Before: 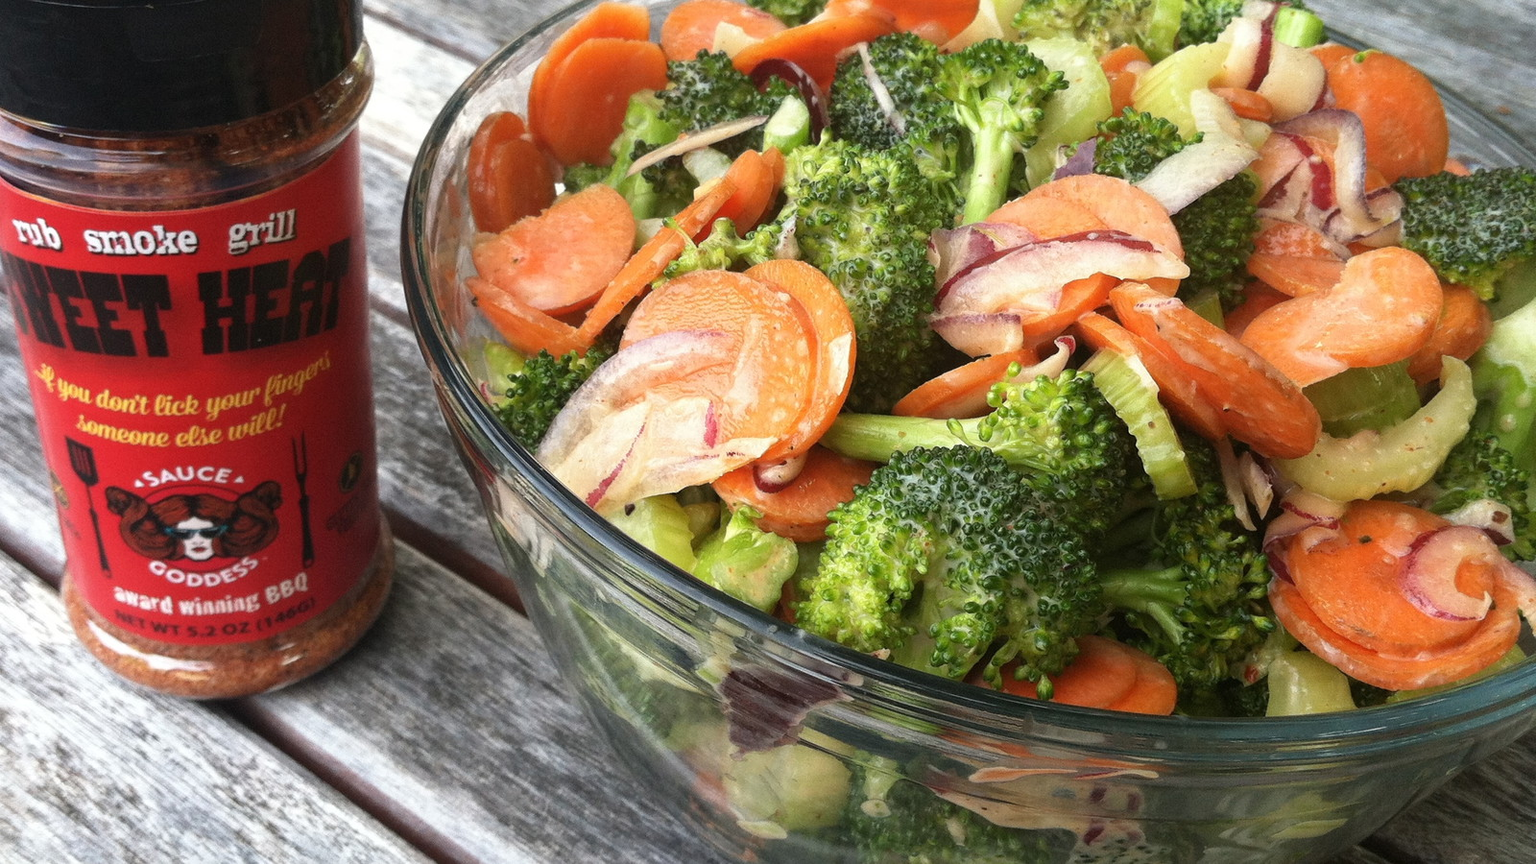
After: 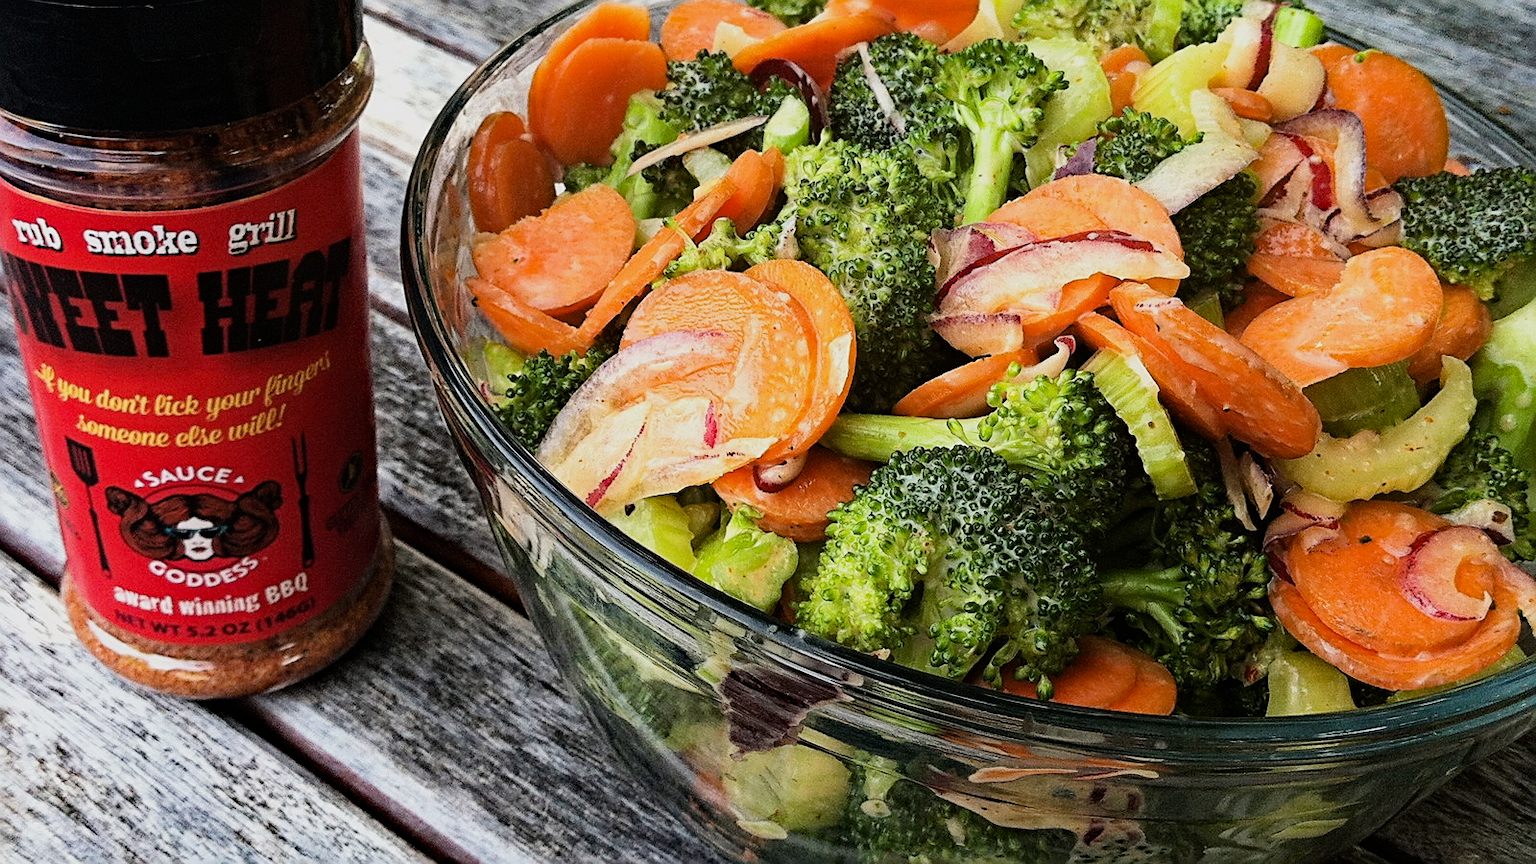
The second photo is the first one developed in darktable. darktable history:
color zones: curves: ch0 [(0, 0.5) (0.143, 0.5) (0.286, 0.5) (0.429, 0.5) (0.571, 0.5) (0.714, 0.476) (0.857, 0.5) (1, 0.5)]; ch2 [(0, 0.5) (0.143, 0.5) (0.286, 0.5) (0.429, 0.5) (0.571, 0.5) (0.714, 0.487) (0.857, 0.5) (1, 0.5)]
filmic rgb: black relative exposure -7.5 EV, white relative exposure 5 EV, hardness 3.31, contrast 1.3, contrast in shadows safe
white balance: red 1, blue 1
sharpen: amount 0.75
haze removal: strength 0.53, distance 0.925, compatibility mode true, adaptive false
